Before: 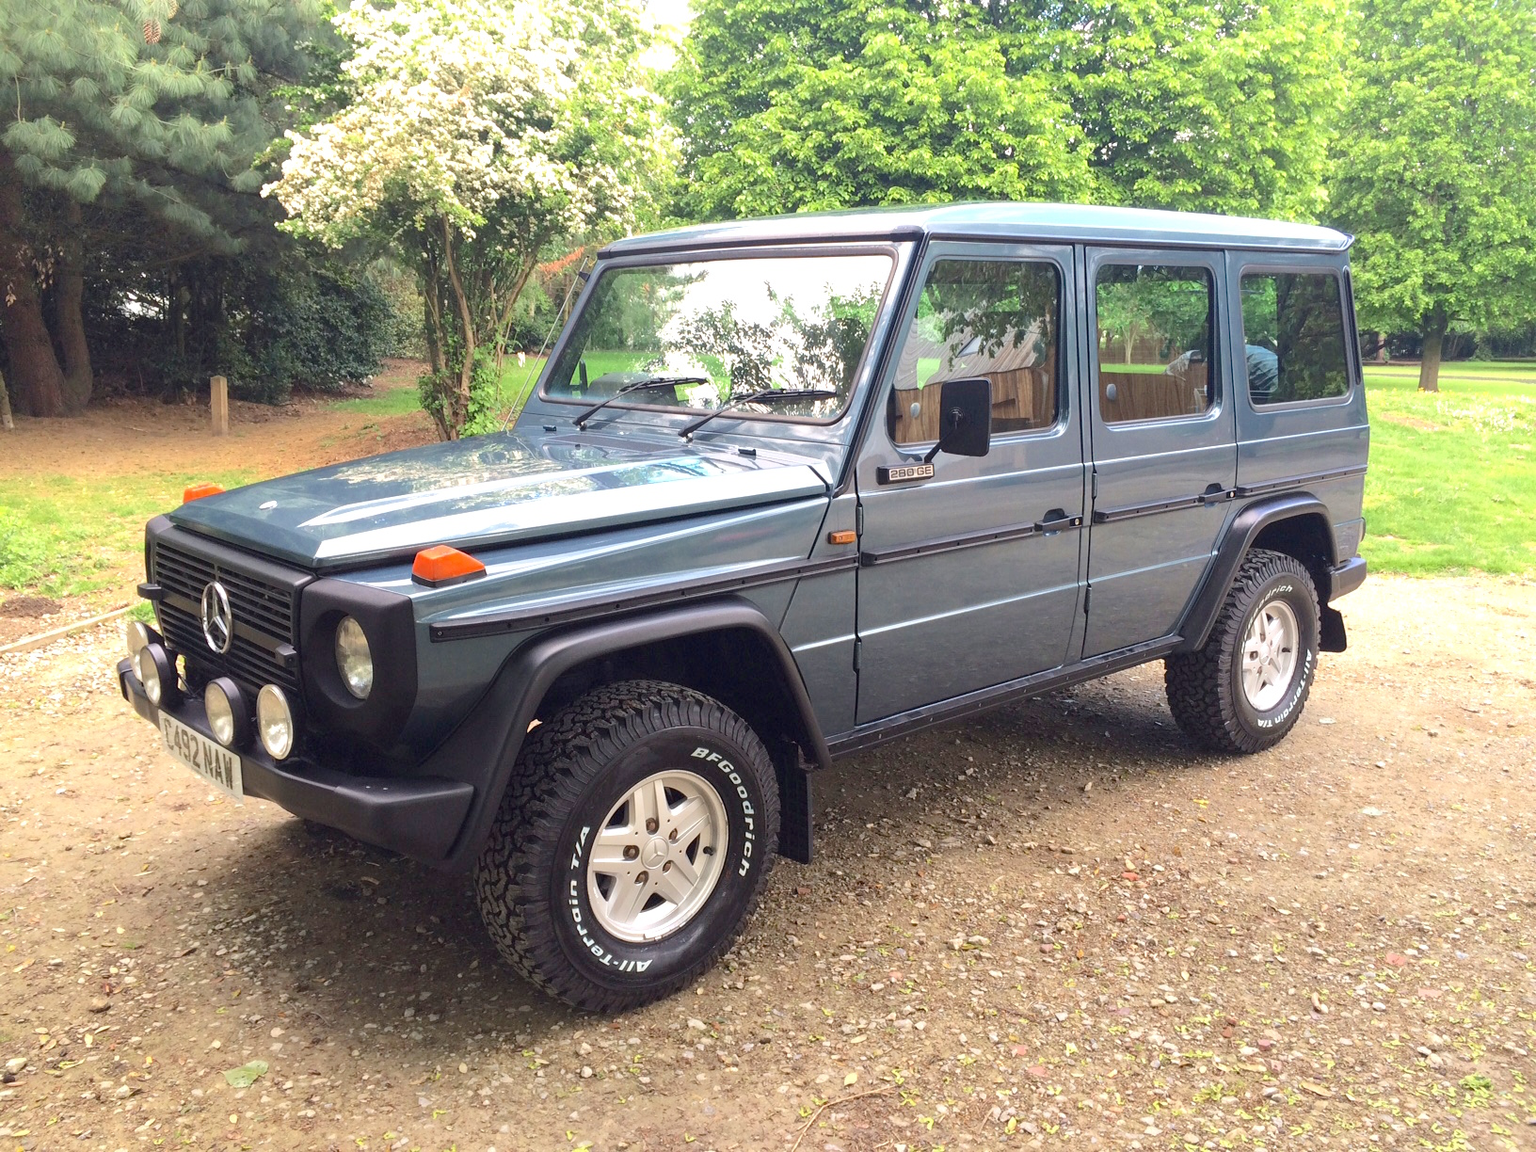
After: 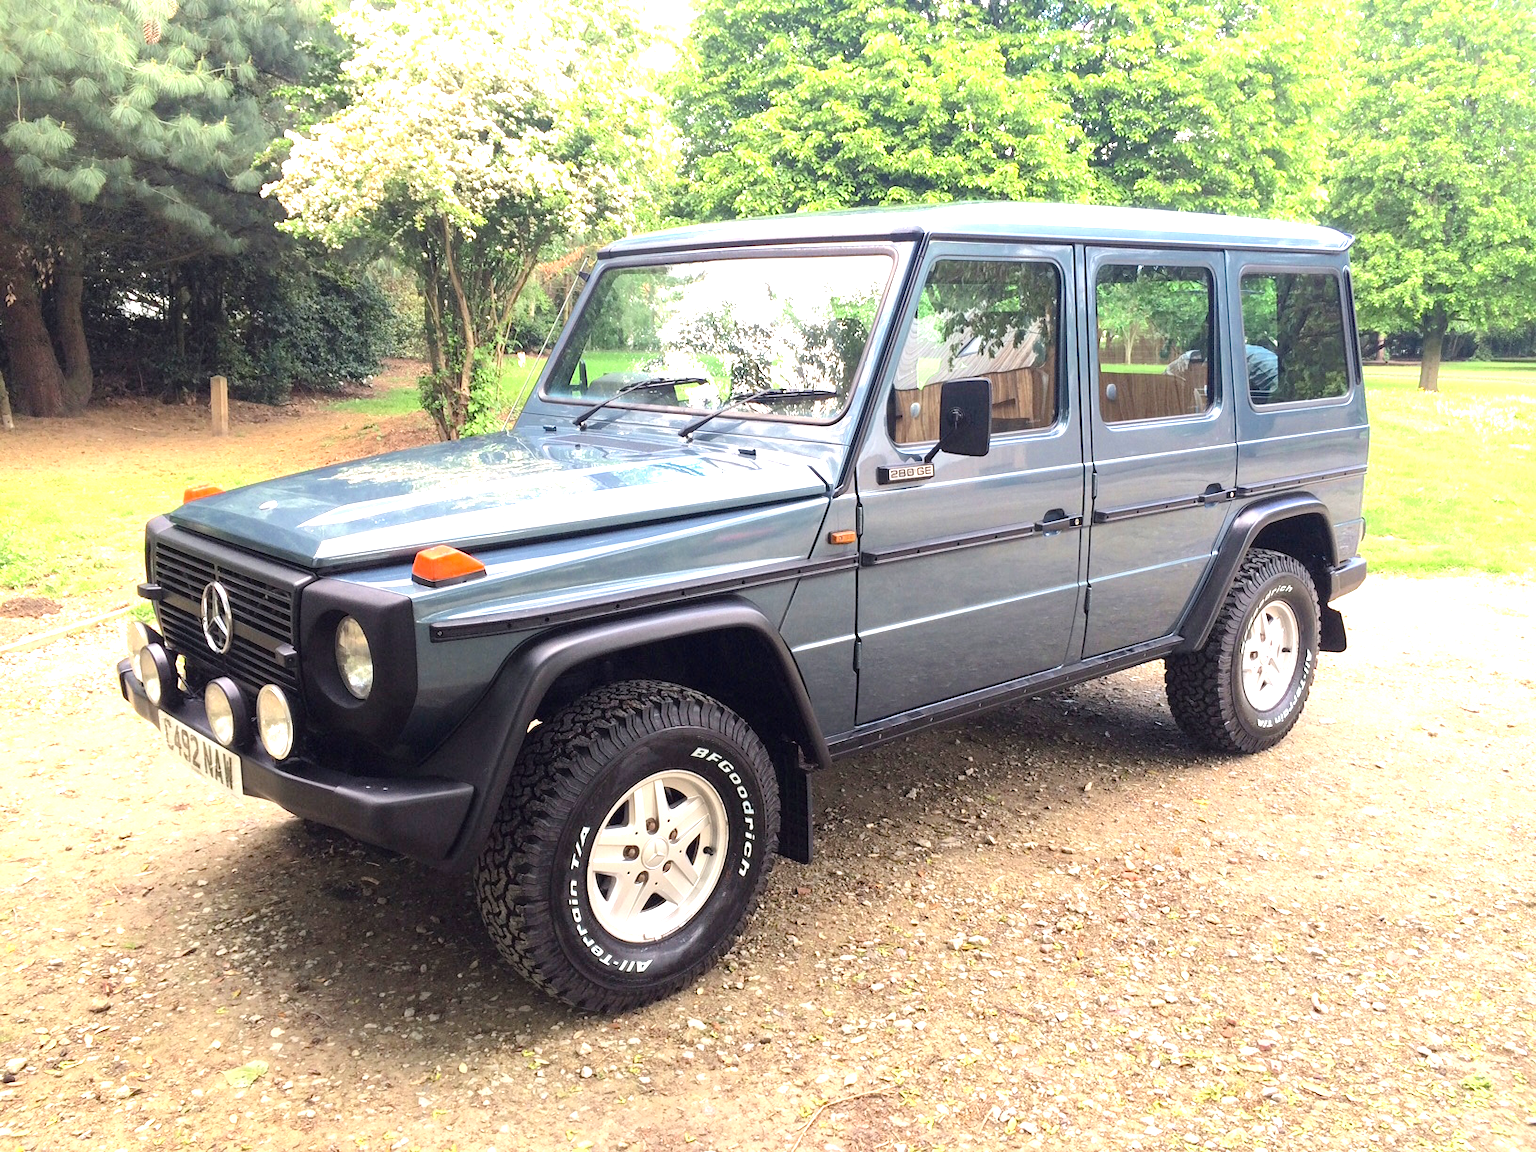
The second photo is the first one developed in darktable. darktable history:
tone equalizer: -8 EV -0.723 EV, -7 EV -0.666 EV, -6 EV -0.58 EV, -5 EV -0.396 EV, -3 EV 0.394 EV, -2 EV 0.6 EV, -1 EV 0.692 EV, +0 EV 0.766 EV
